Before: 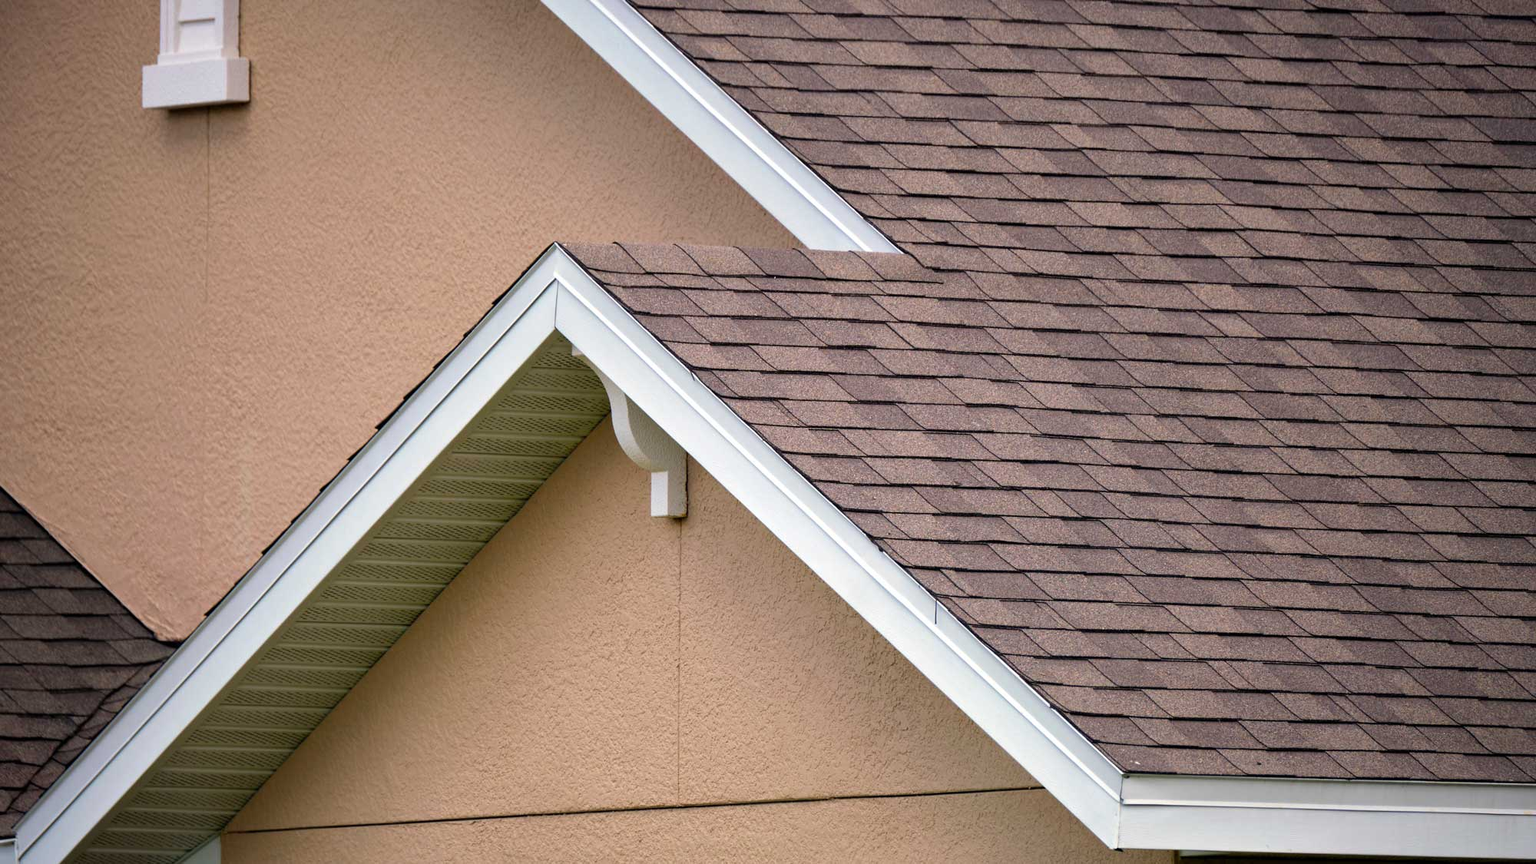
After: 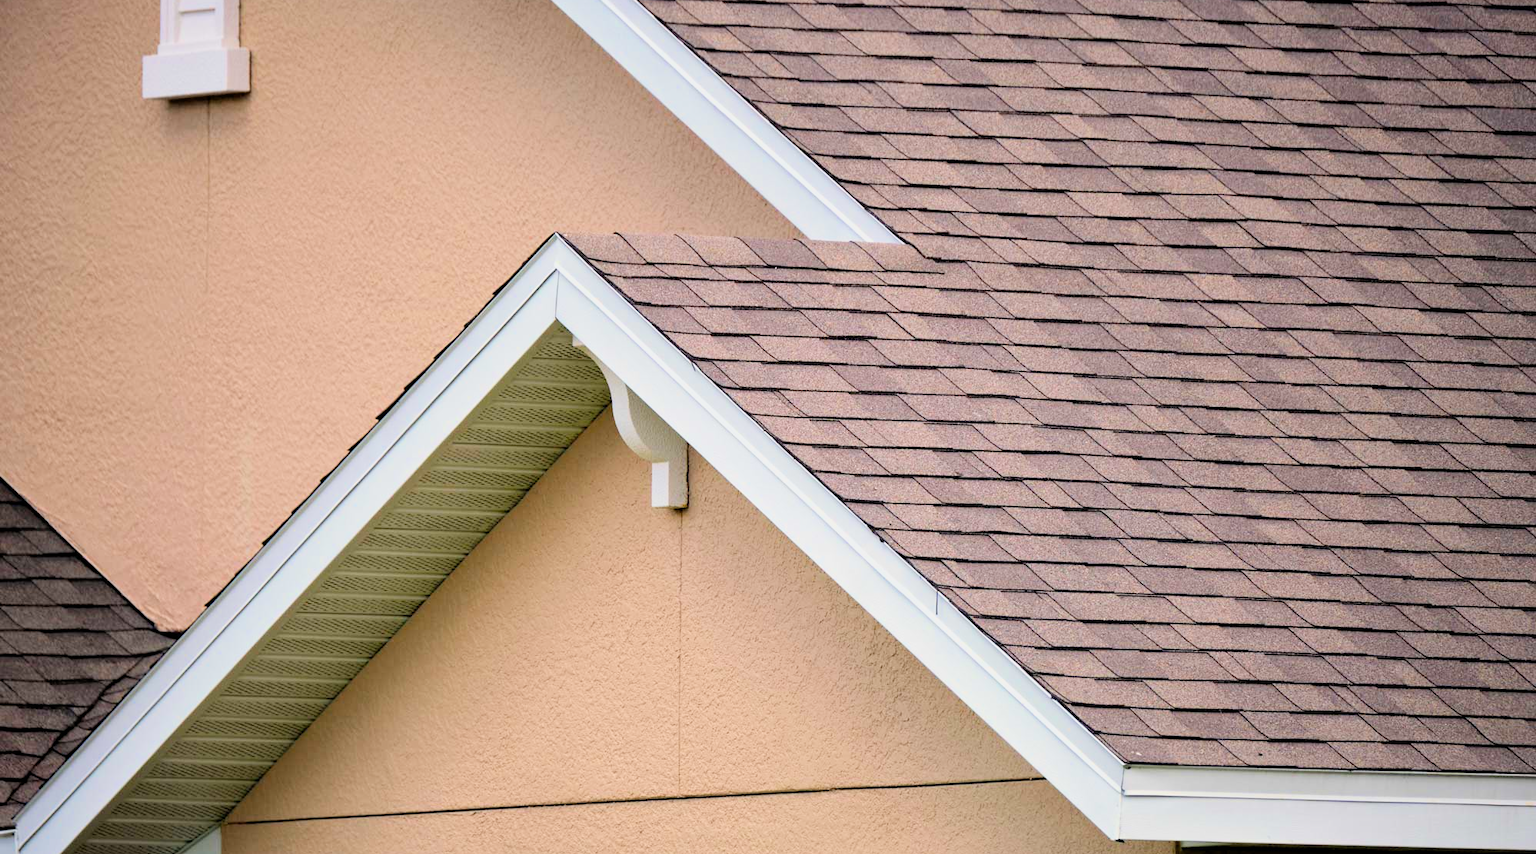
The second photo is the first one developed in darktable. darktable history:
exposure: black level correction 0.001, exposure 0.958 EV, compensate exposure bias true, compensate highlight preservation false
filmic rgb: black relative exposure -7.65 EV, white relative exposure 4.56 EV, hardness 3.61, color science v6 (2022)
crop: top 1.159%, right 0.069%
